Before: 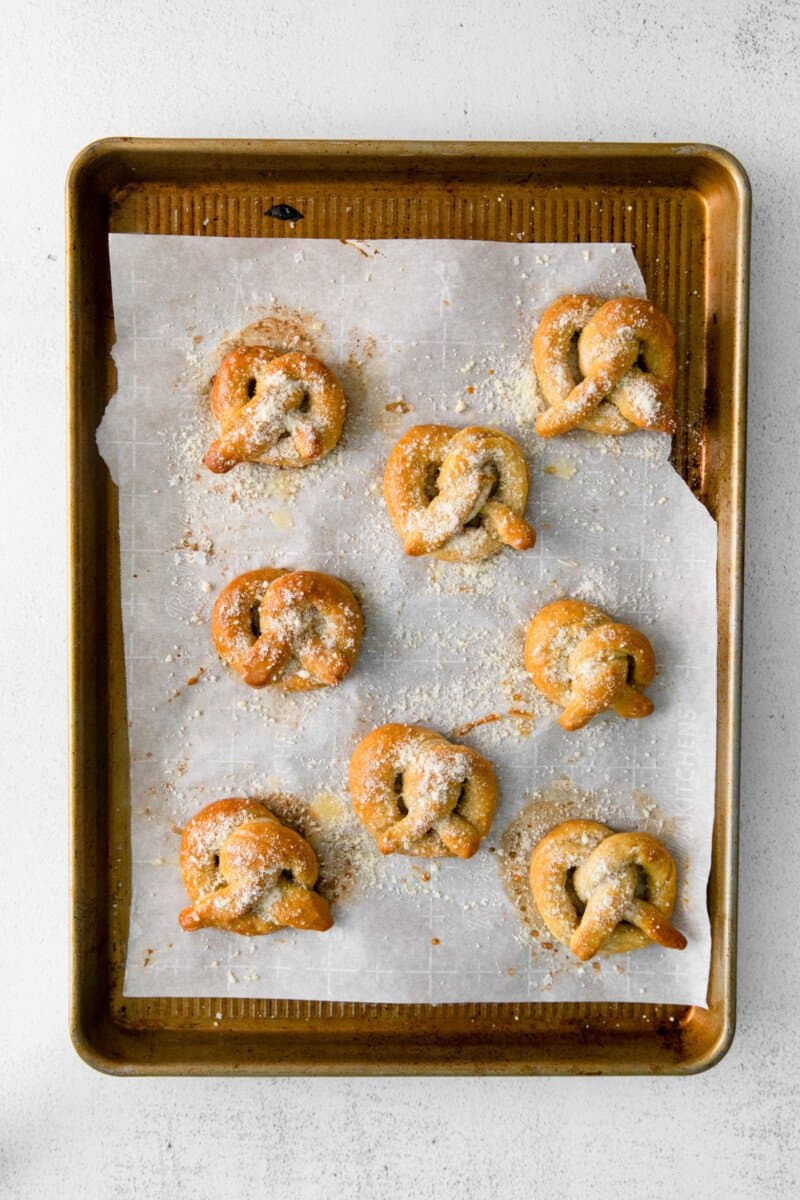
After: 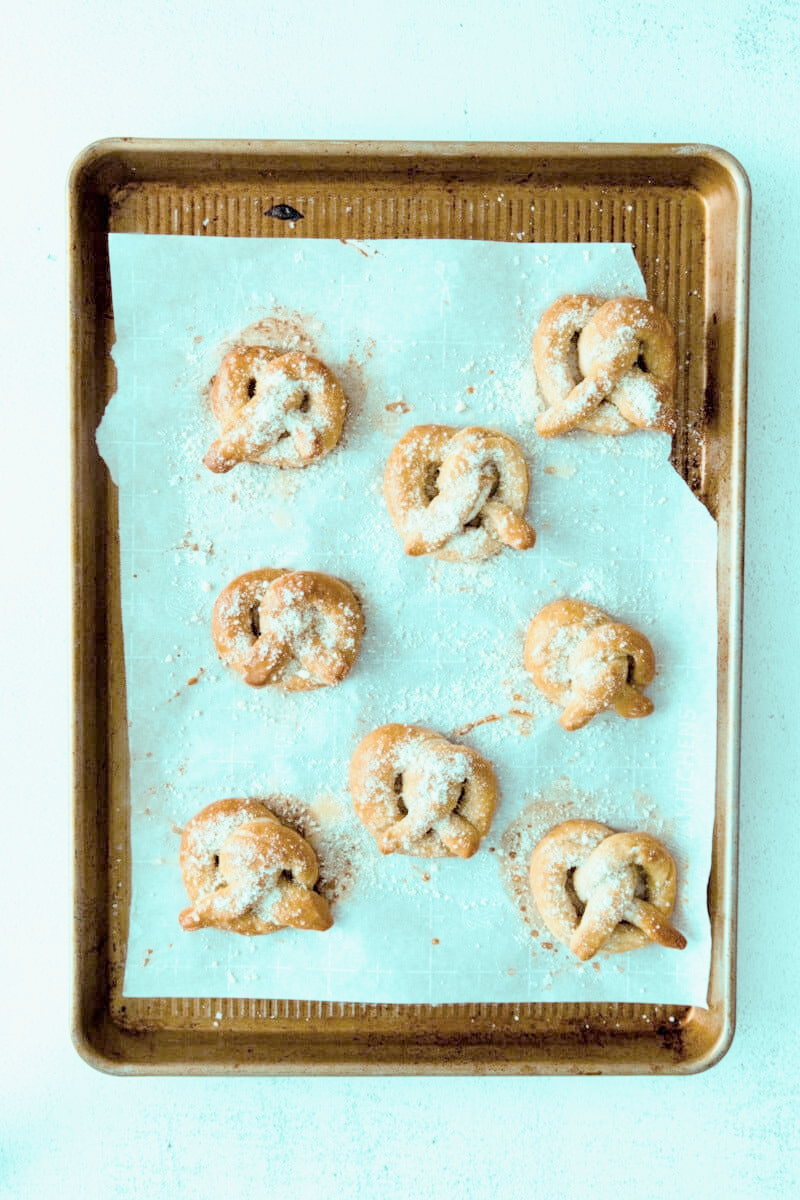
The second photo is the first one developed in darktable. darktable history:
tone curve: curves: ch0 [(0, 0) (0.003, 0) (0.011, 0.001) (0.025, 0.003) (0.044, 0.006) (0.069, 0.009) (0.1, 0.013) (0.136, 0.032) (0.177, 0.067) (0.224, 0.121) (0.277, 0.185) (0.335, 0.255) (0.399, 0.333) (0.468, 0.417) (0.543, 0.508) (0.623, 0.606) (0.709, 0.71) (0.801, 0.819) (0.898, 0.926) (1, 1)], preserve colors none
color look up table: target L [88.71, 79.3, 69.46, 67.31, 52.26, 32.99, 199.32, 97.46, 90.39, 78.25, 74.87, 80.19, 64.24, 64.45, 63.34, 52.52, 44.3, 46.94, 43.46, 33.81, 28.27, 85.91, 80.78, 80.63, 74.66, 50.2, 46.19, 46.04, 49.91, 42.67, 30.88, 25.72, 22.97, 23.02, 20.86, 17.66, 13.77, 11.58, 10.69, 81.66, 81.72, 81.26, 81.26, 81.31, 73.68, 65.58, 65.62, 50.27, 41.98], target a [-19.41, -13.38, -24.75, -47.86, -39.38, -6.183, 0, 0, -20.78, 2.443, 2.851, -9.024, 27.08, 18.02, 12.69, 27.63, 35.59, 34.22, 33.65, 28.15, 12.32, -18.02, -10.22, -14.59, -11.67, -3.816, 30.83, 14.64, -9.047, 1.811, 3.532, 2.174, 9.394, 7.879, 0.393, -1.347, -2.153, -4.005, -6.647, -17.25, -23.87, -17, -20.25, -19.98, -39.81, -7.871, -27.02, -17.54, -12.63], target b [-4.942, -3.233, 37.7, 16.67, 18.72, 11.45, 0, 0.002, -5.585, 54.2, 52.37, -2.283, 46.39, 48.32, 11.6, 40.29, 23.9, 4.628, 17.84, 18.83, 8.366, -4.638, -2.729, -3.497, -2.917, -21.14, -3.873, -20.57, -38.12, -1.288, -36.5, -1.897, -8.619, -31.46, -0.93, -3.729, -5.415, -4.405, -4.862, -4.117, -8.258, -5.733, -6.151, -8.159, -7.756, -1.571, -23.62, -24.72, -21.92], num patches 49
